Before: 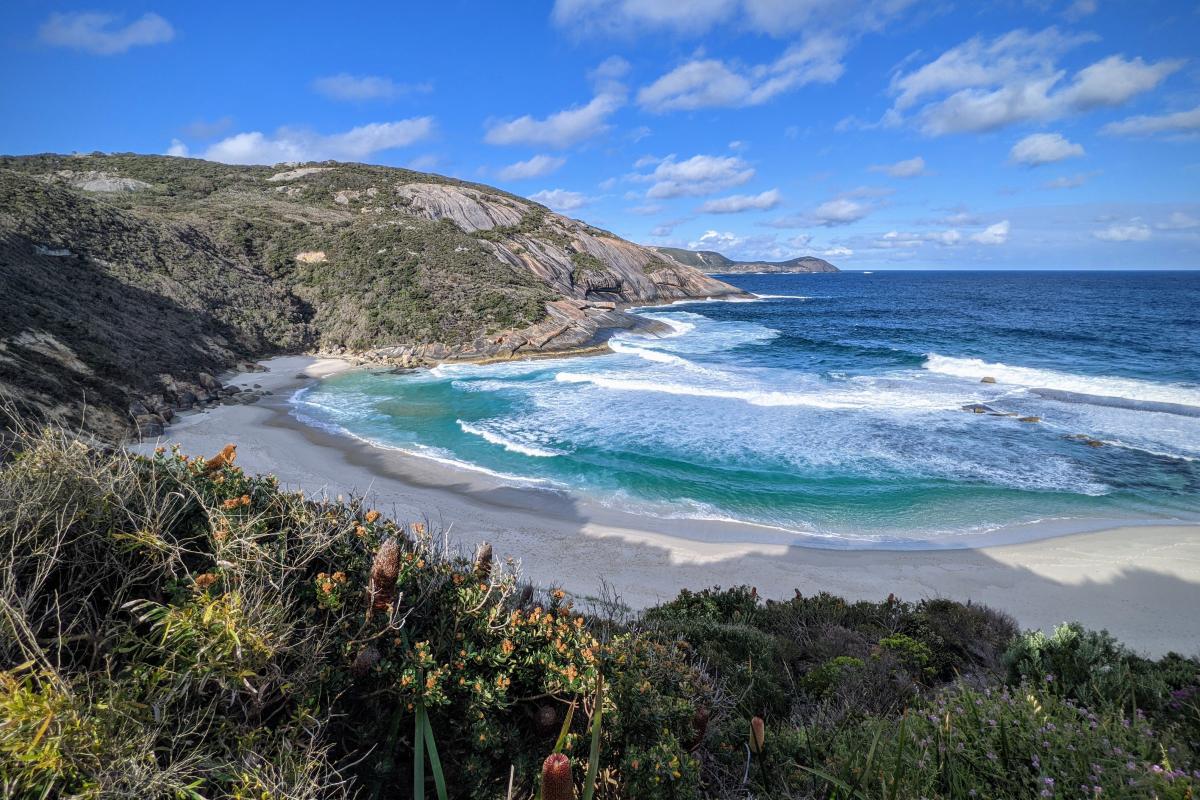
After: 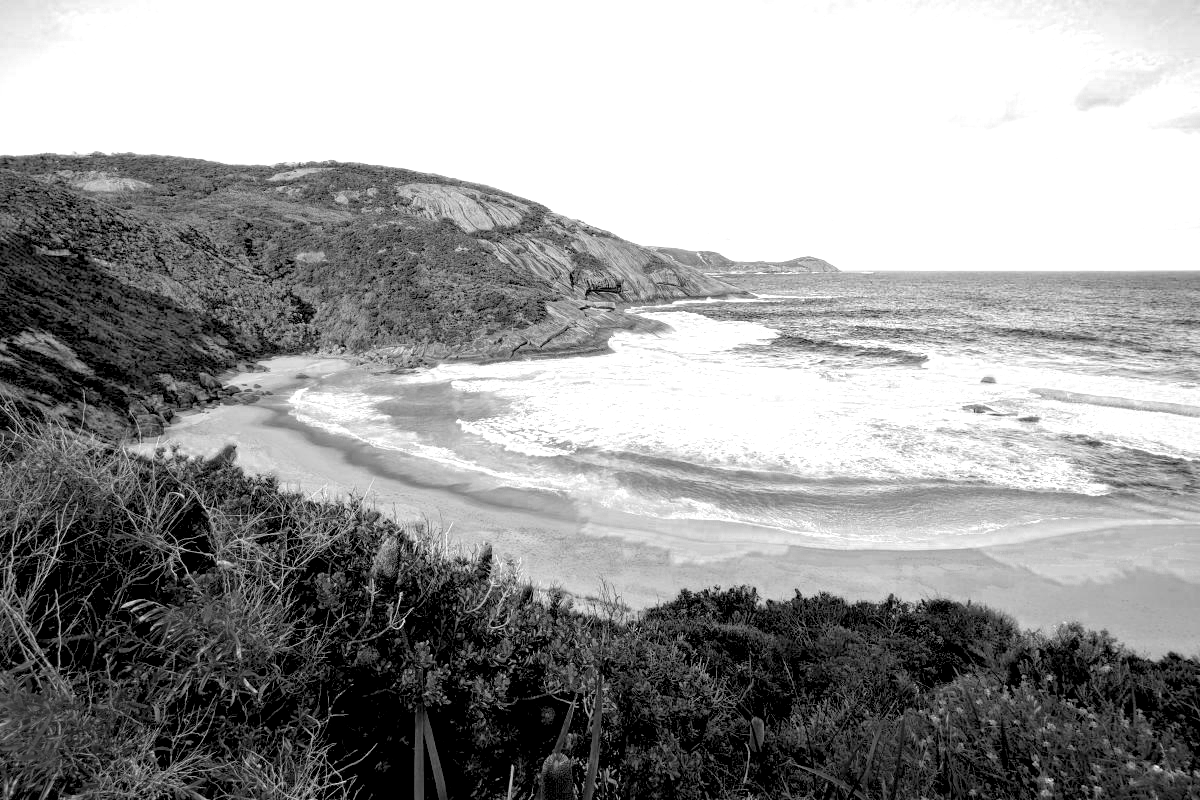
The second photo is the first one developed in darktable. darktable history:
color zones: curves: ch0 [(0.287, 0.048) (0.493, 0.484) (0.737, 0.816)]; ch1 [(0, 0) (0.143, 0) (0.286, 0) (0.429, 0) (0.571, 0) (0.714, 0) (0.857, 0)]
exposure: black level correction 0.013, compensate highlight preservation false
contrast brightness saturation: brightness 0.143
